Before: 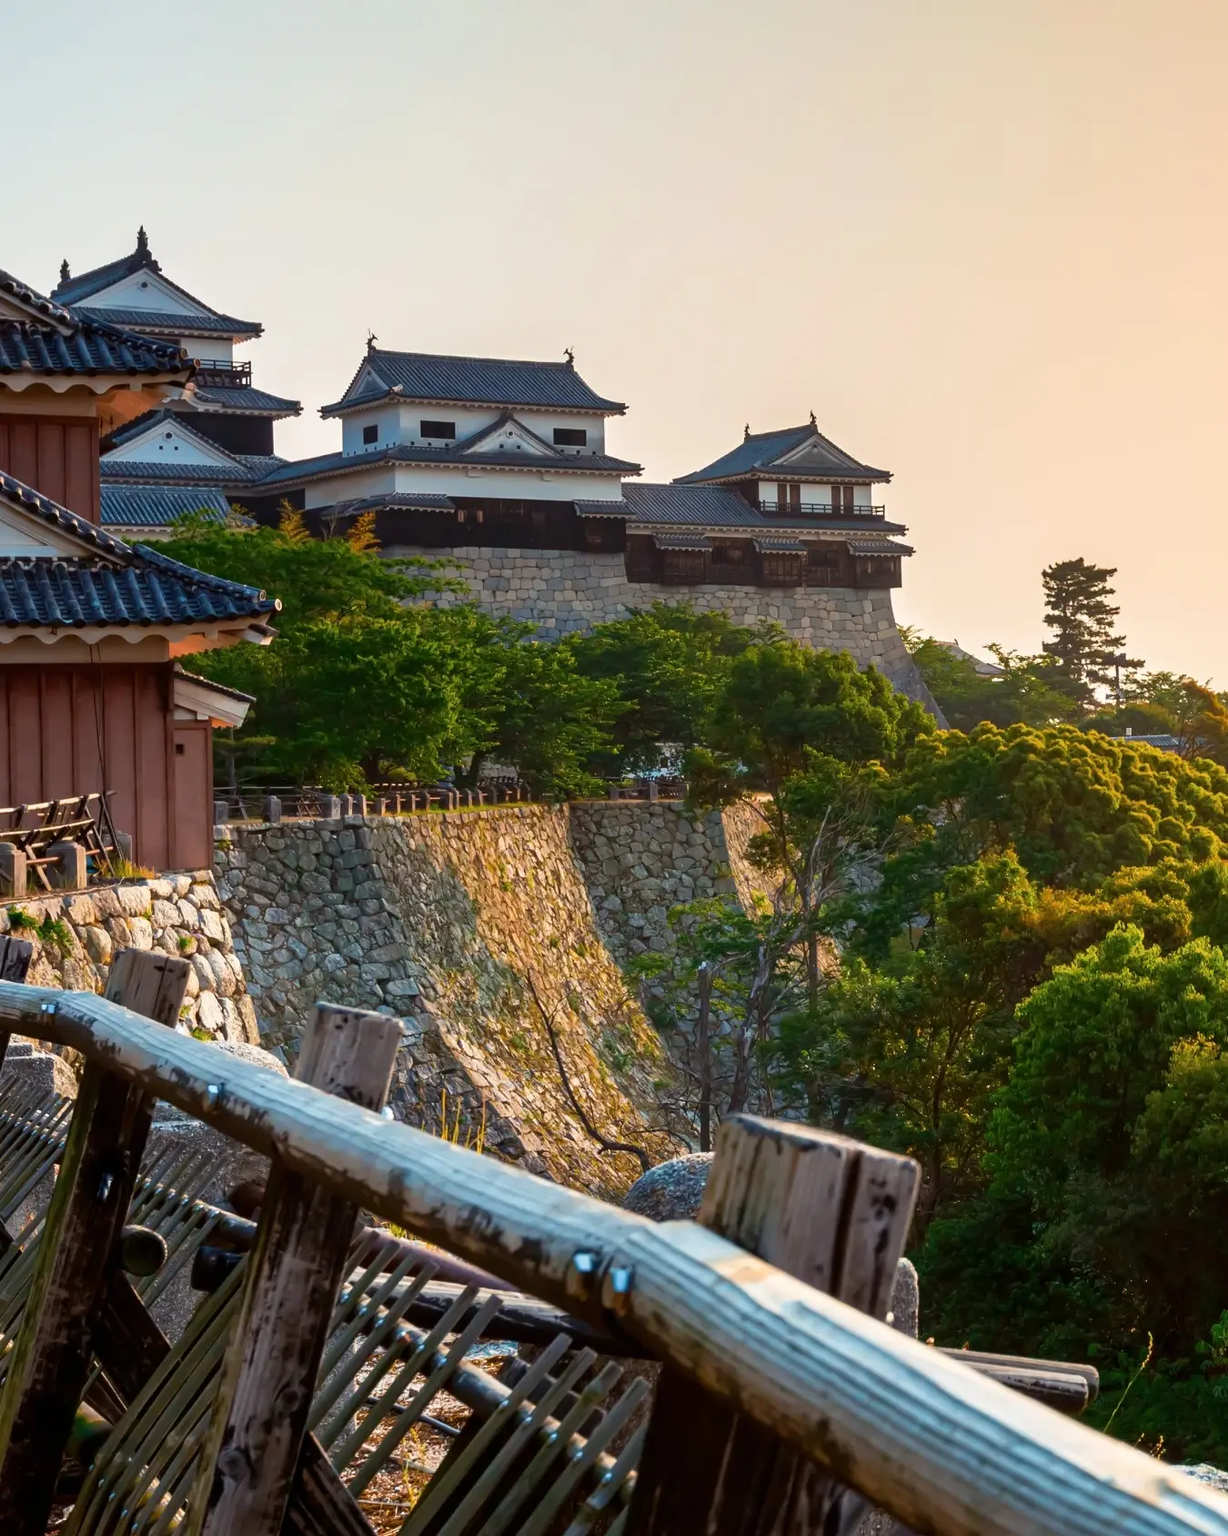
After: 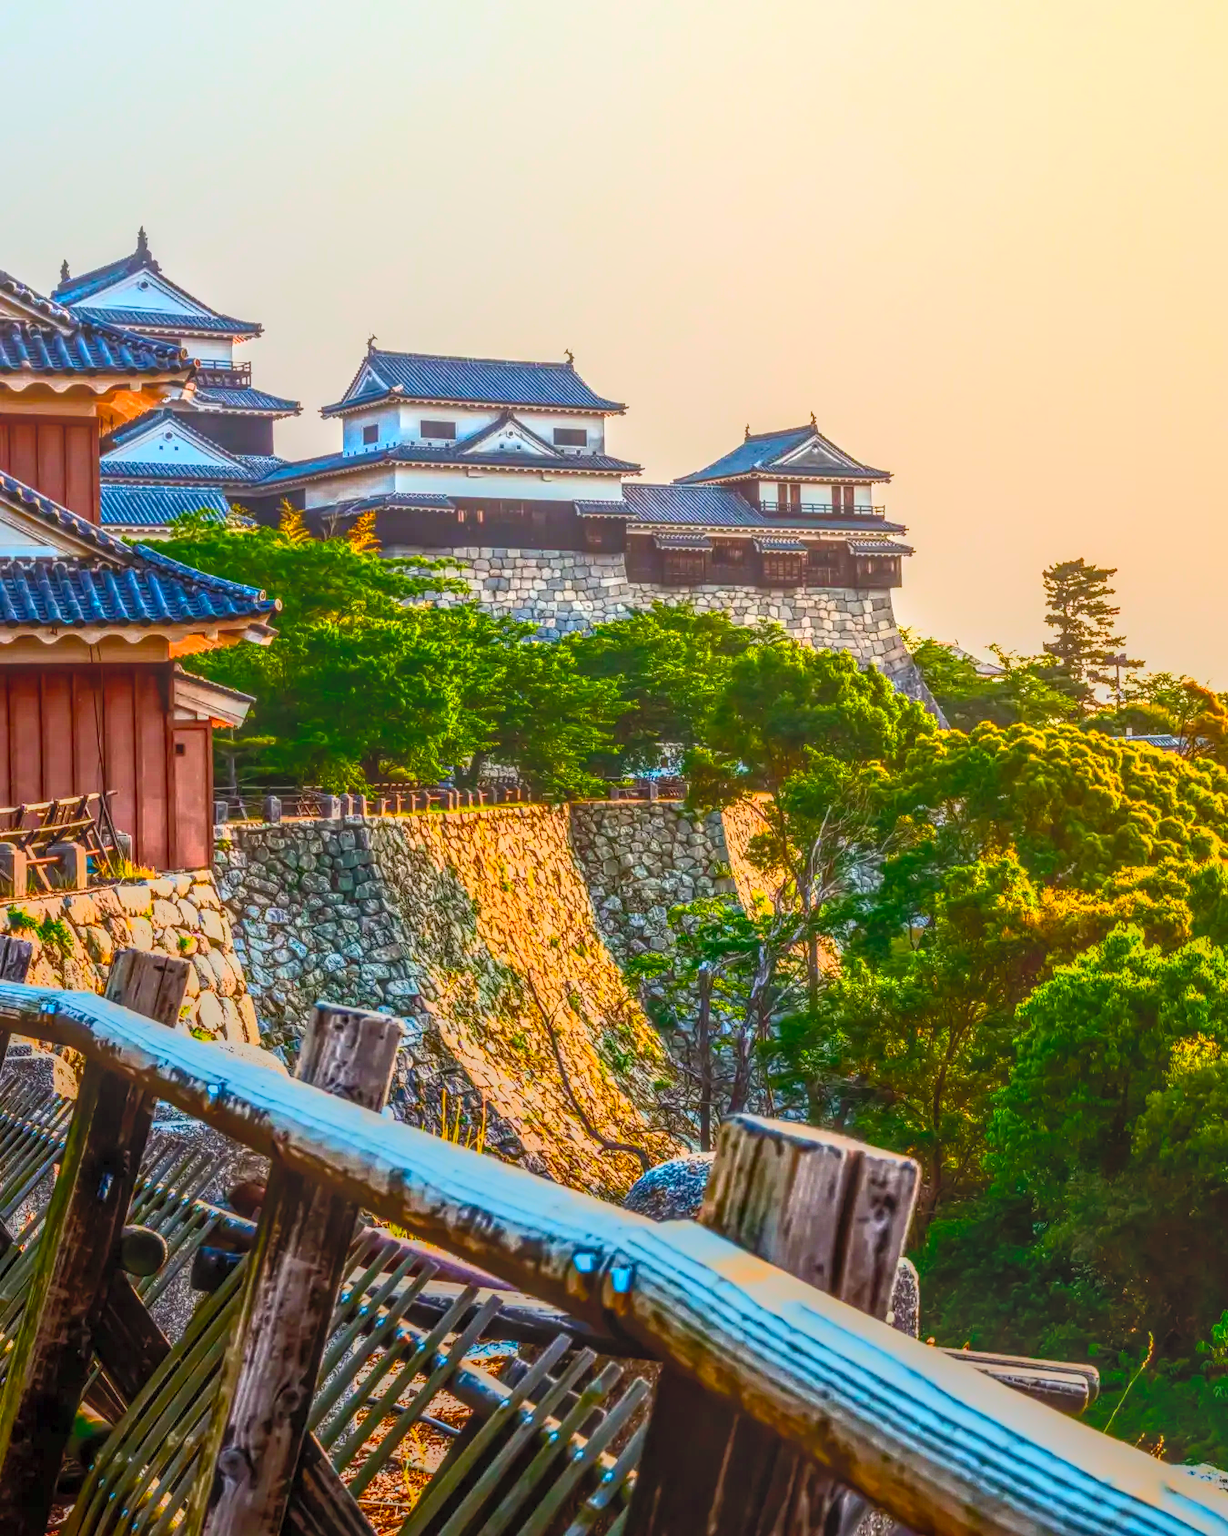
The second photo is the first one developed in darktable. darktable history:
contrast brightness saturation: contrast 0.83, brightness 0.59, saturation 0.59
local contrast: highlights 0%, shadows 0%, detail 200%, midtone range 0.25
color balance rgb: linear chroma grading › shadows 32%, linear chroma grading › global chroma -2%, linear chroma grading › mid-tones 4%, perceptual saturation grading › global saturation -2%, perceptual saturation grading › highlights -8%, perceptual saturation grading › mid-tones 8%, perceptual saturation grading › shadows 4%, perceptual brilliance grading › highlights 8%, perceptual brilliance grading › mid-tones 4%, perceptual brilliance grading › shadows 2%, global vibrance 16%, saturation formula JzAzBz (2021)
